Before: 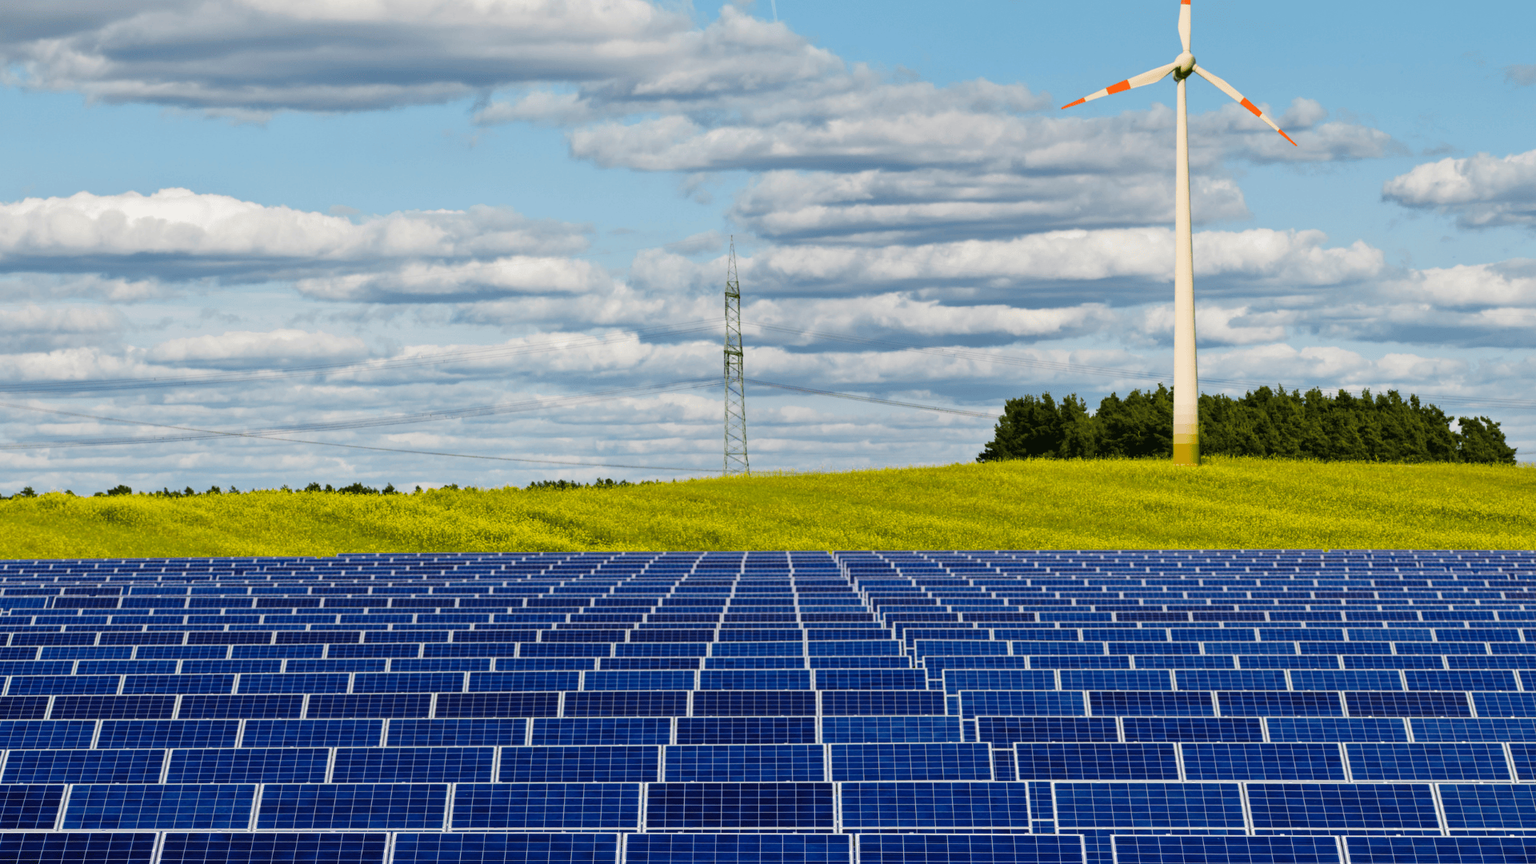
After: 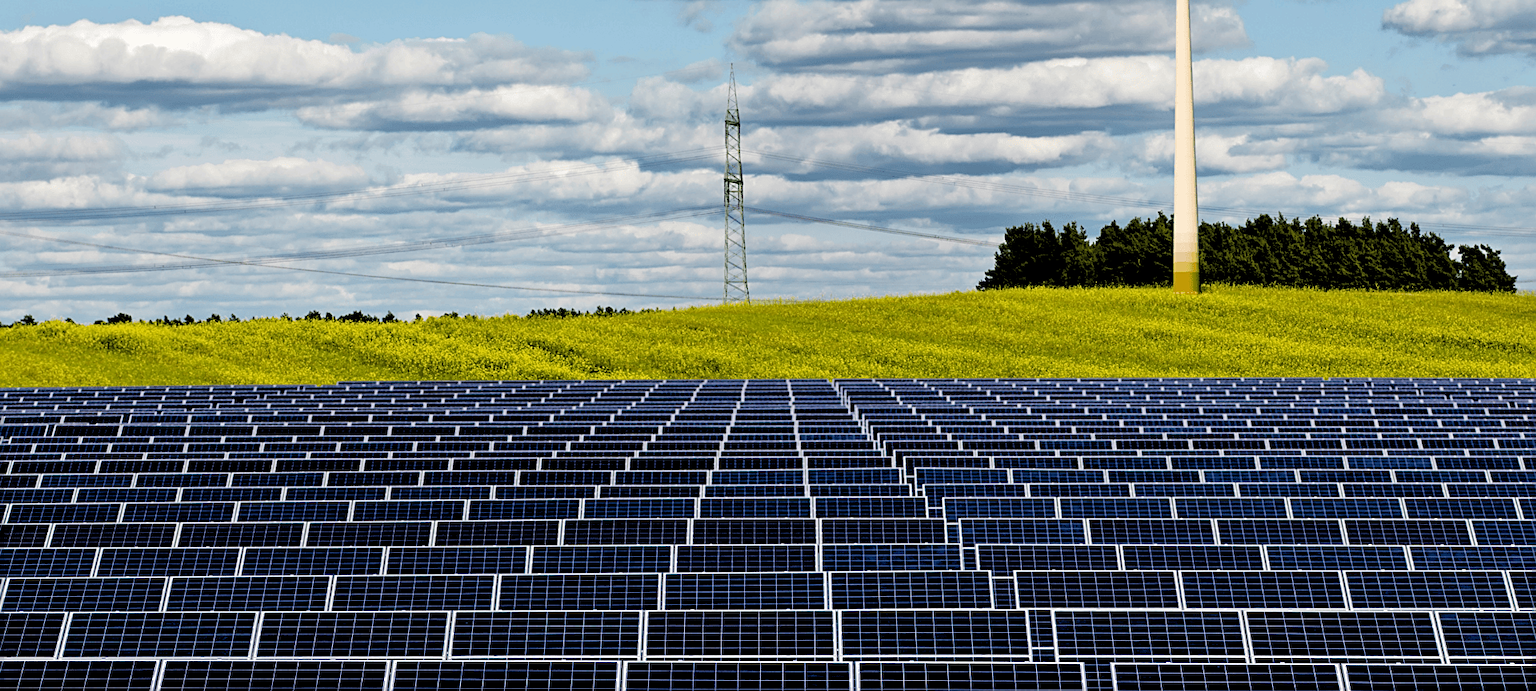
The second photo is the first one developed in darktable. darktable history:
crop and rotate: top 19.998%
sharpen: on, module defaults
rgb levels: levels [[0.034, 0.472, 0.904], [0, 0.5, 1], [0, 0.5, 1]]
